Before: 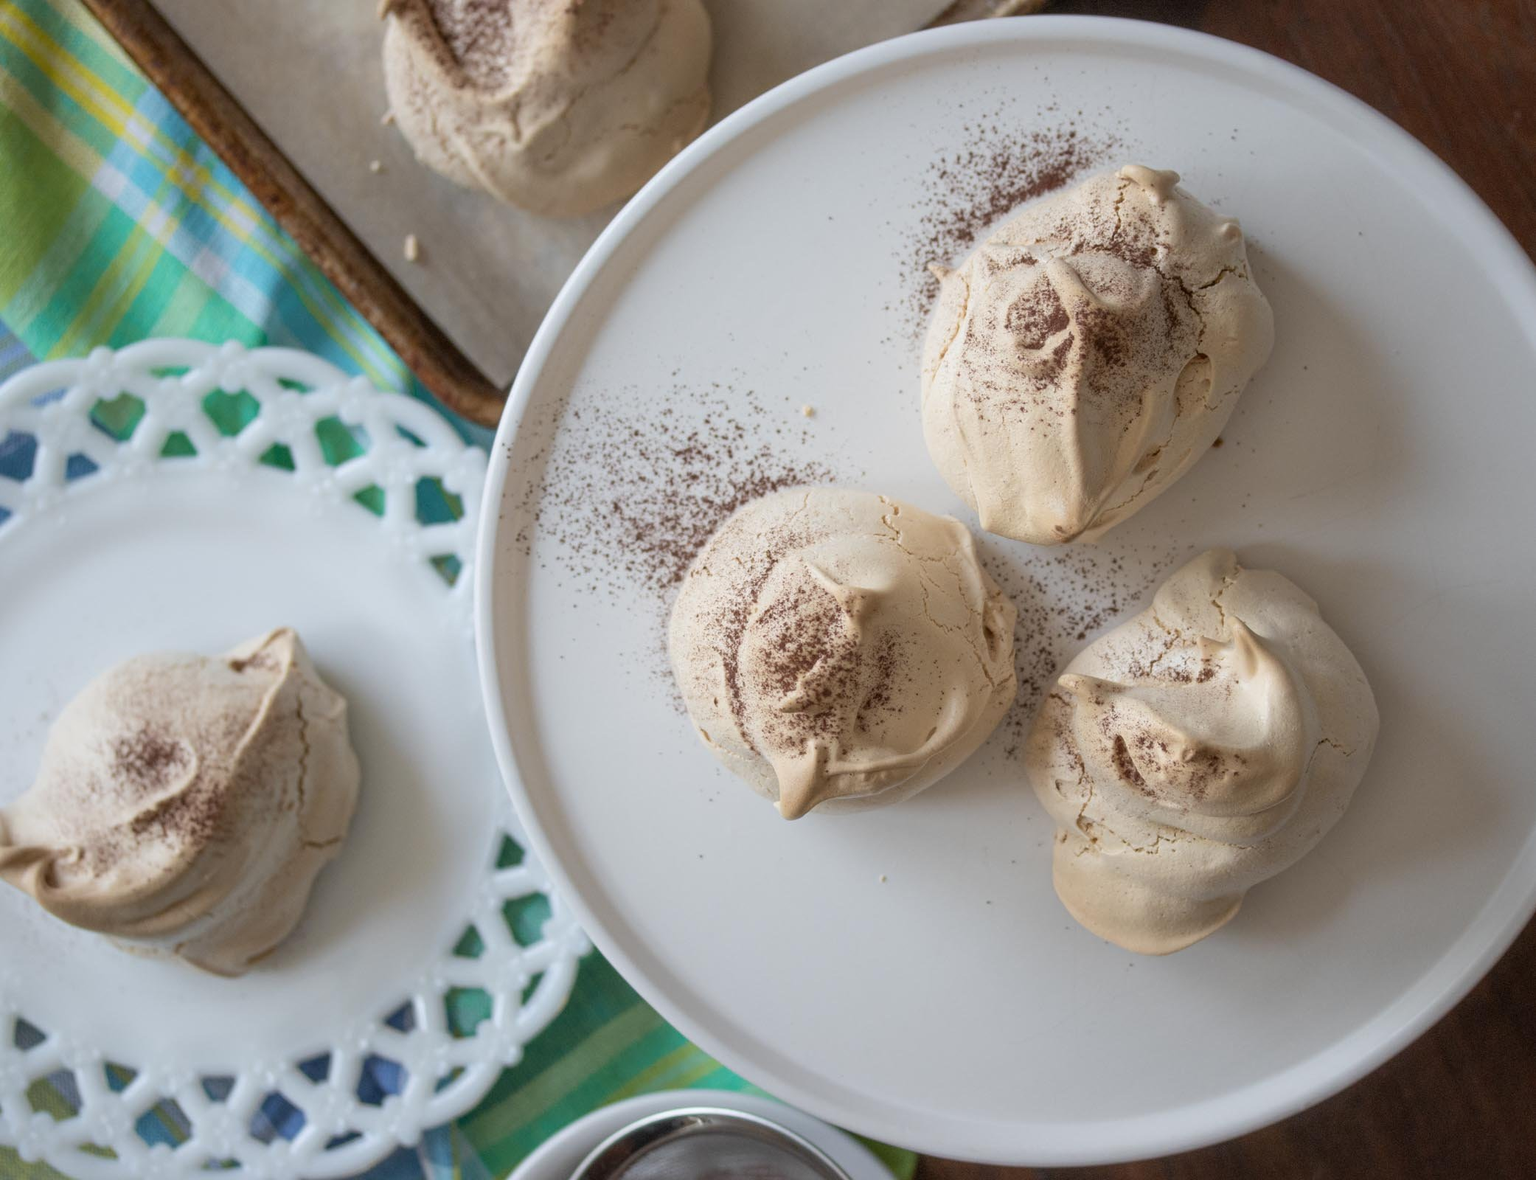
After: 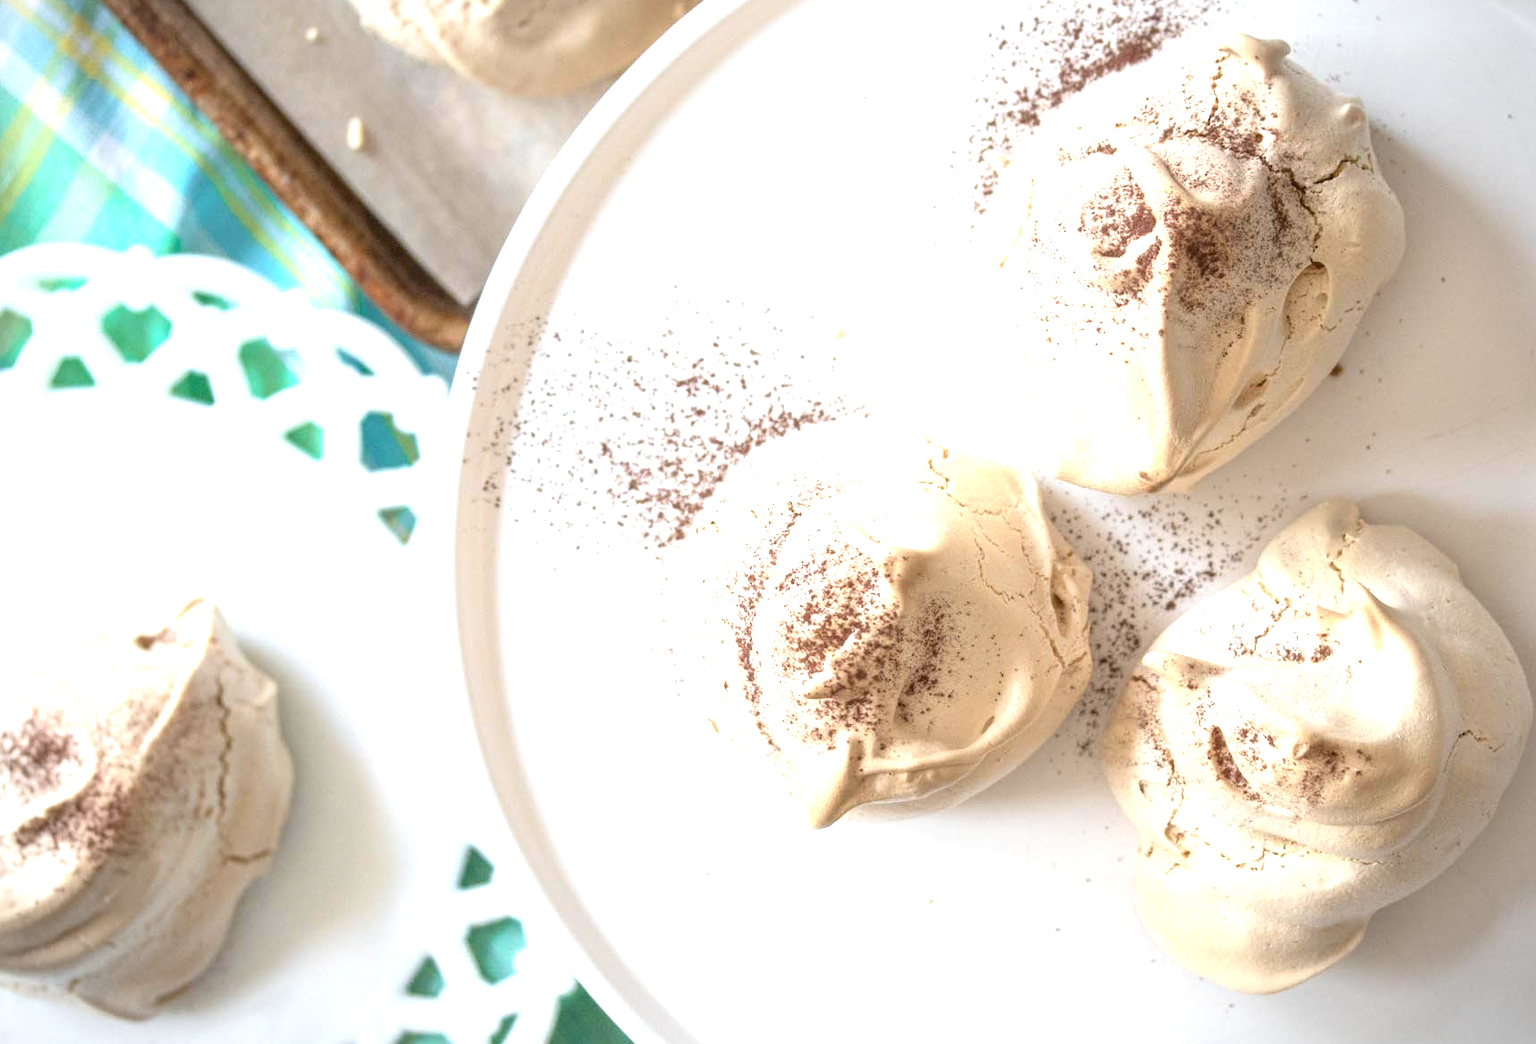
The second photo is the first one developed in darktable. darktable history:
vignetting: fall-off start 100.21%, brightness -0.475, width/height ratio 1.322
crop: left 7.767%, top 11.691%, right 9.967%, bottom 15.44%
exposure: black level correction 0, exposure 1.448 EV, compensate highlight preservation false
